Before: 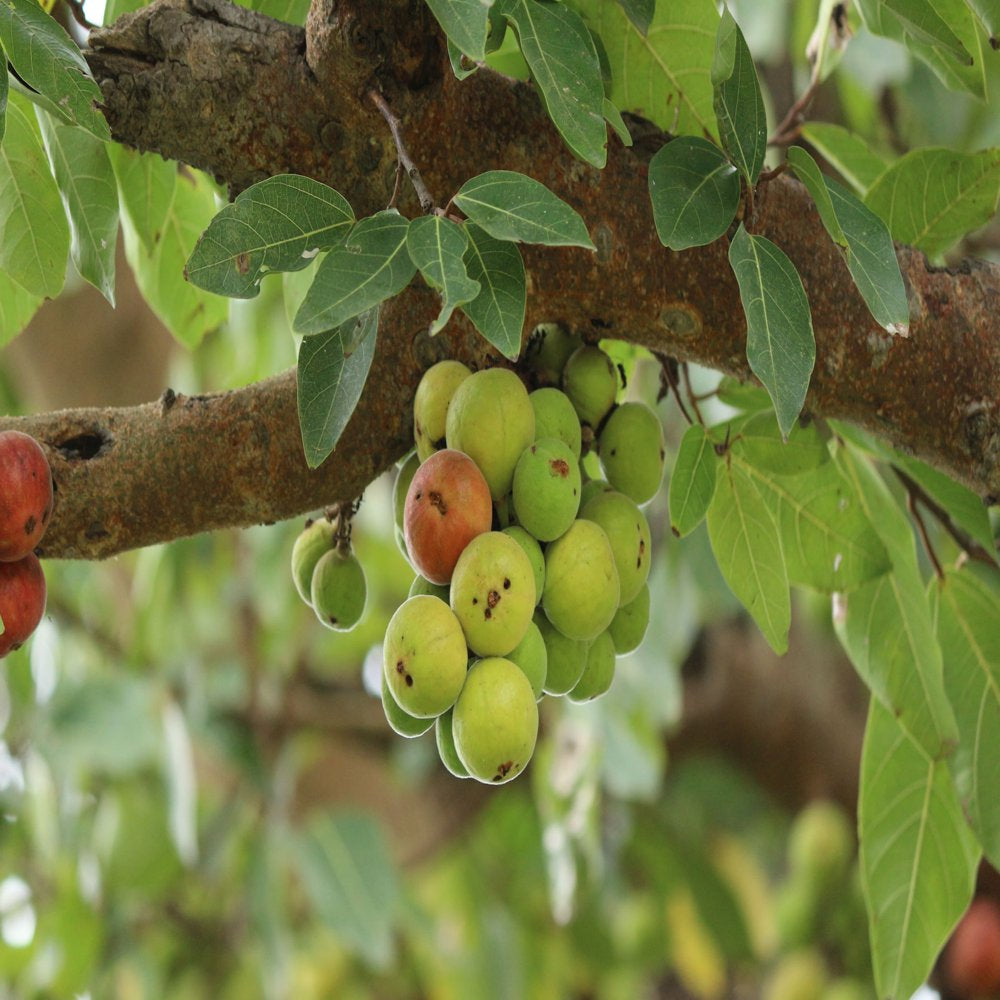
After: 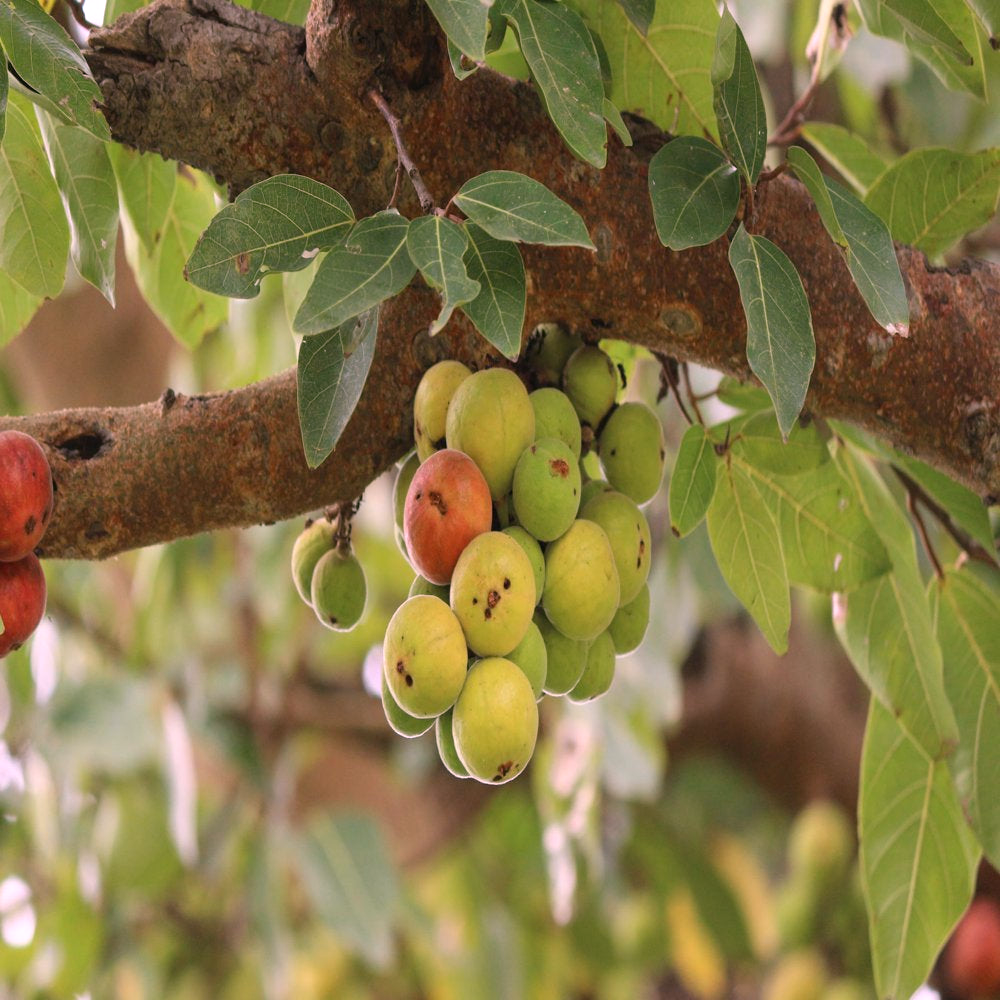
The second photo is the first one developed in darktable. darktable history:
white balance: red 1.188, blue 1.11
